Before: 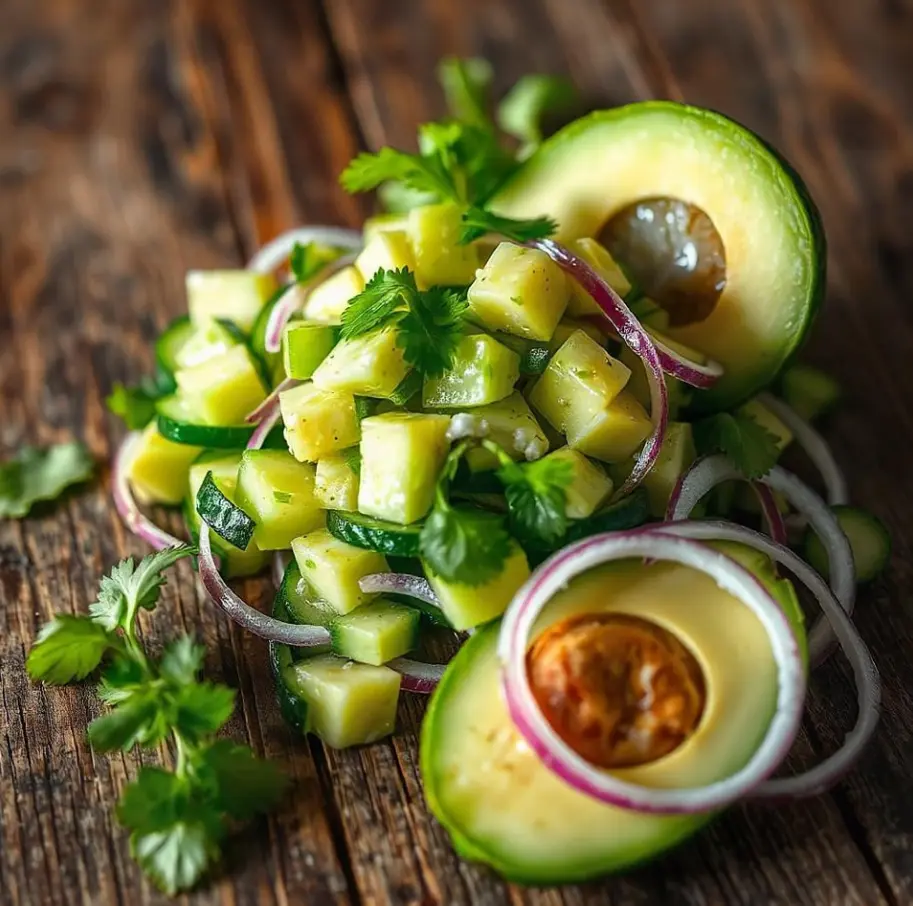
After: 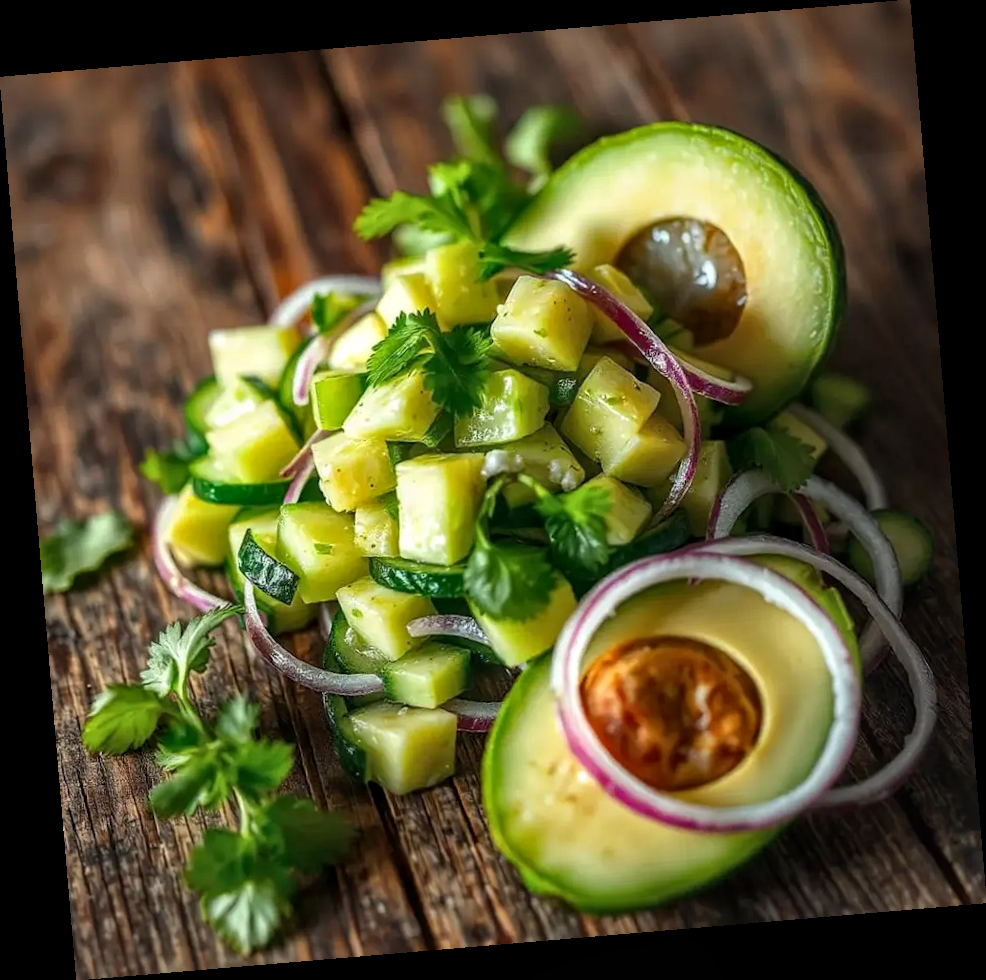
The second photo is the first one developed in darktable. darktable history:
local contrast: on, module defaults
rotate and perspective: rotation -4.86°, automatic cropping off
